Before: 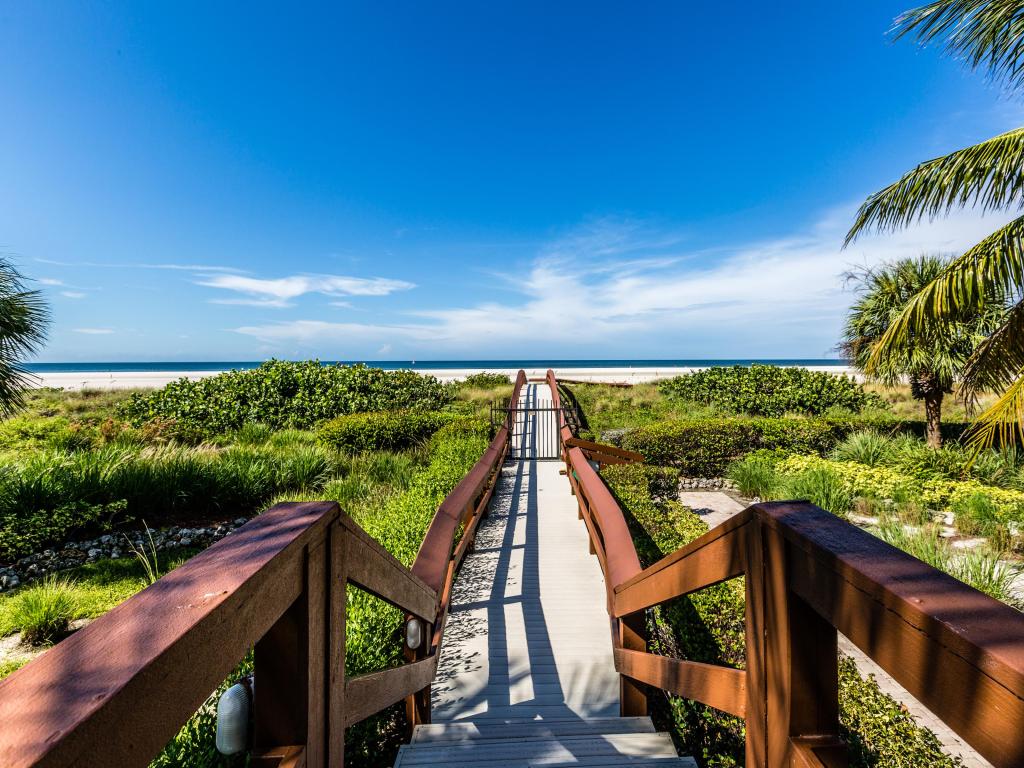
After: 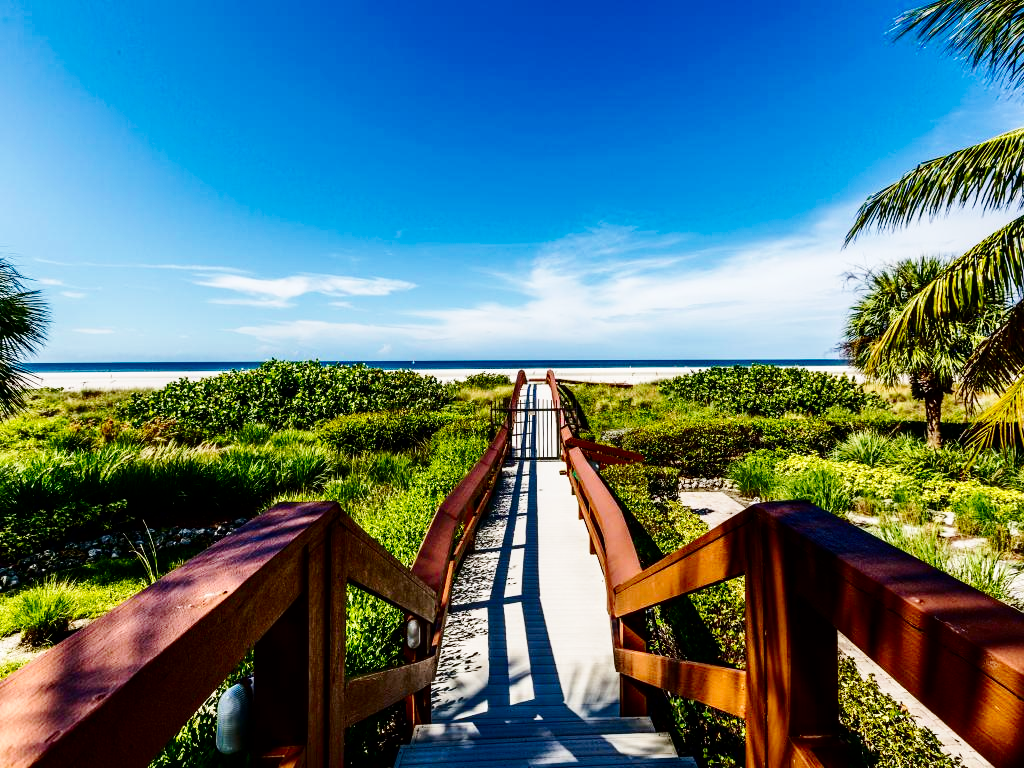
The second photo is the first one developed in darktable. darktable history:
tone curve: curves: ch1 [(0, 0) (0.173, 0.145) (0.467, 0.477) (0.808, 0.611) (1, 1)]; ch2 [(0, 0) (0.255, 0.314) (0.498, 0.509) (0.694, 0.64) (1, 1)], color space Lab, linked channels, preserve colors none
contrast brightness saturation: contrast 0.134, brightness -0.239, saturation 0.142
base curve: curves: ch0 [(0, 0) (0.032, 0.025) (0.121, 0.166) (0.206, 0.329) (0.605, 0.79) (1, 1)], preserve colors none
